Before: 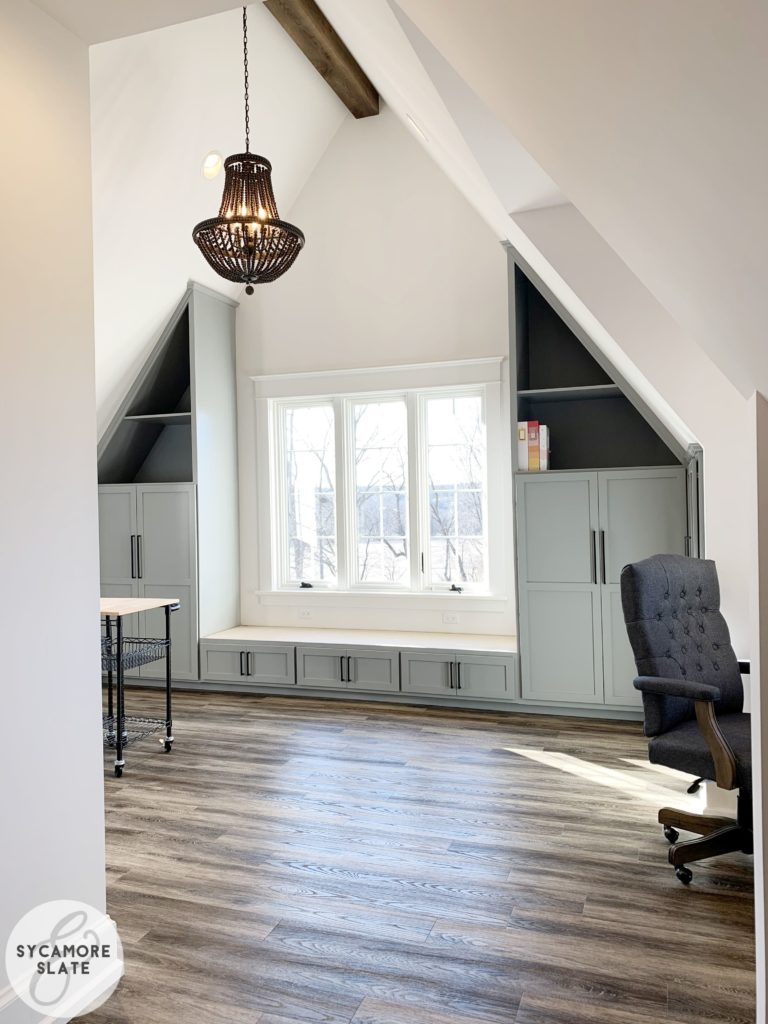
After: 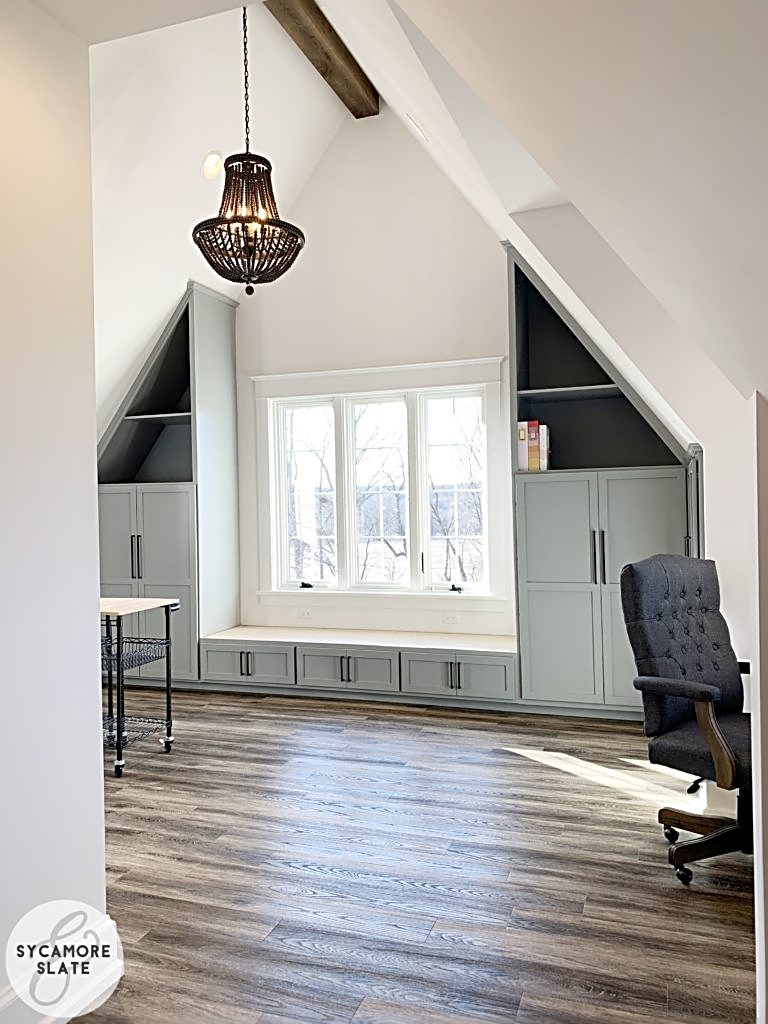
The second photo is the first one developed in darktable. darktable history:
sharpen: radius 2.55, amount 0.649
